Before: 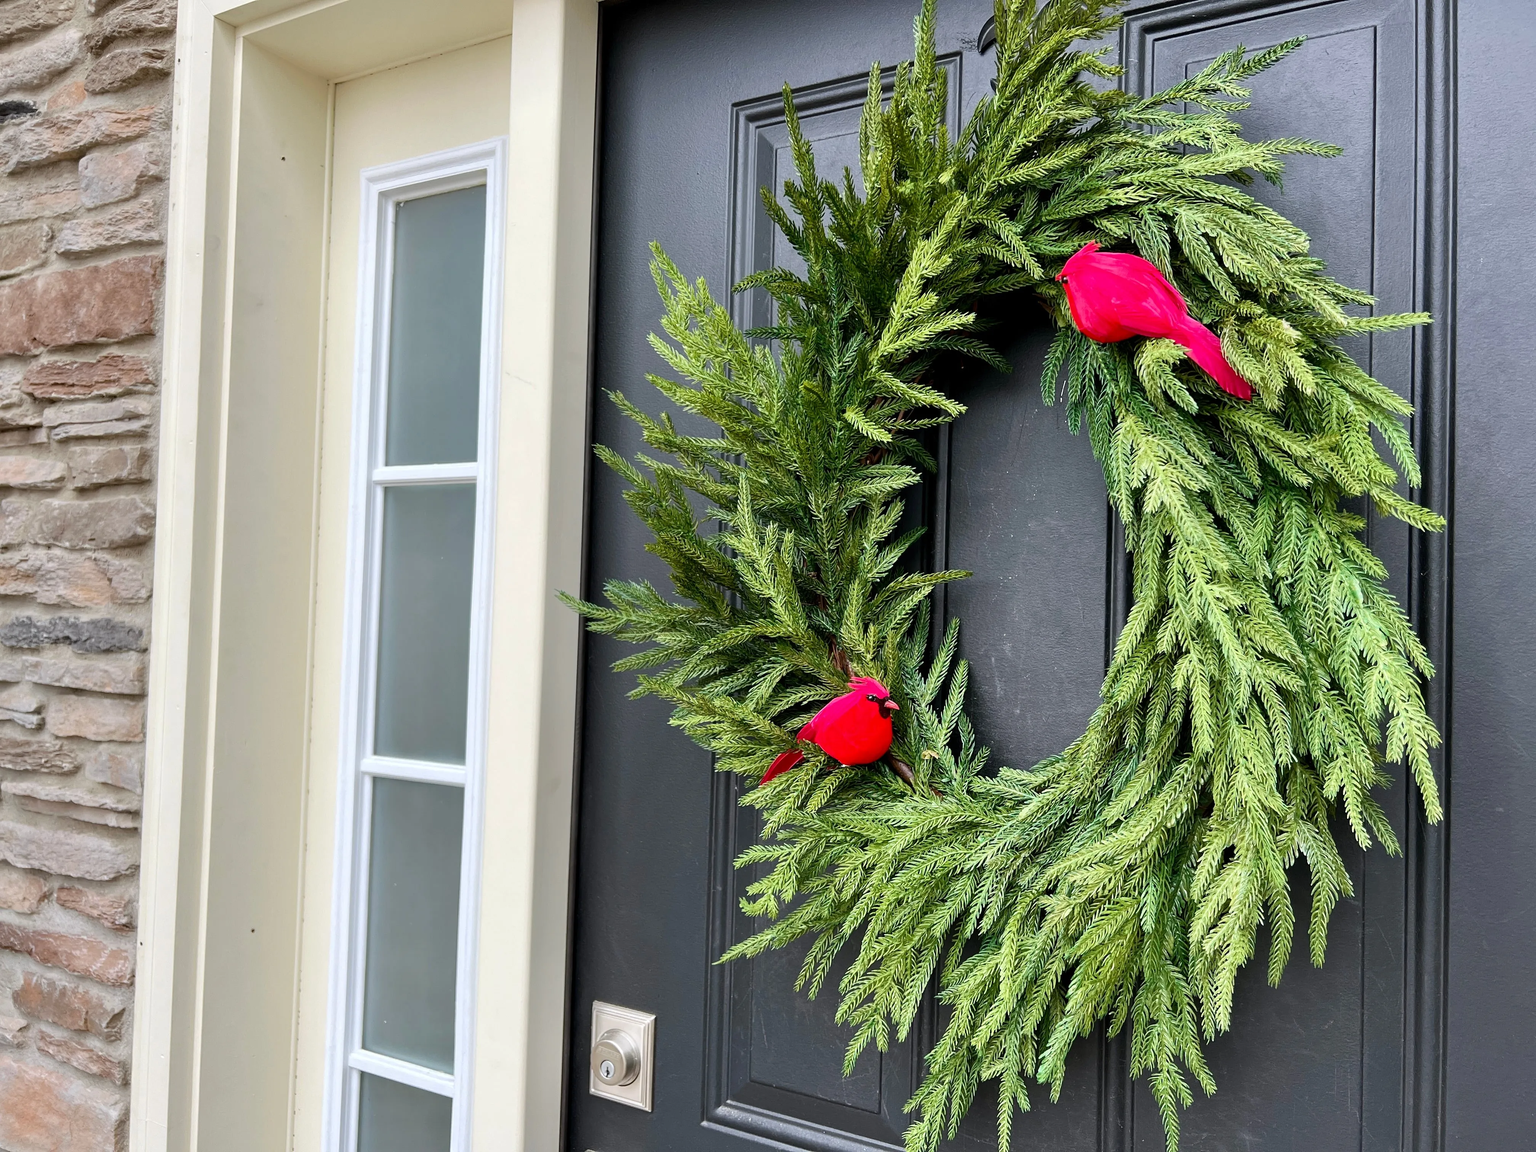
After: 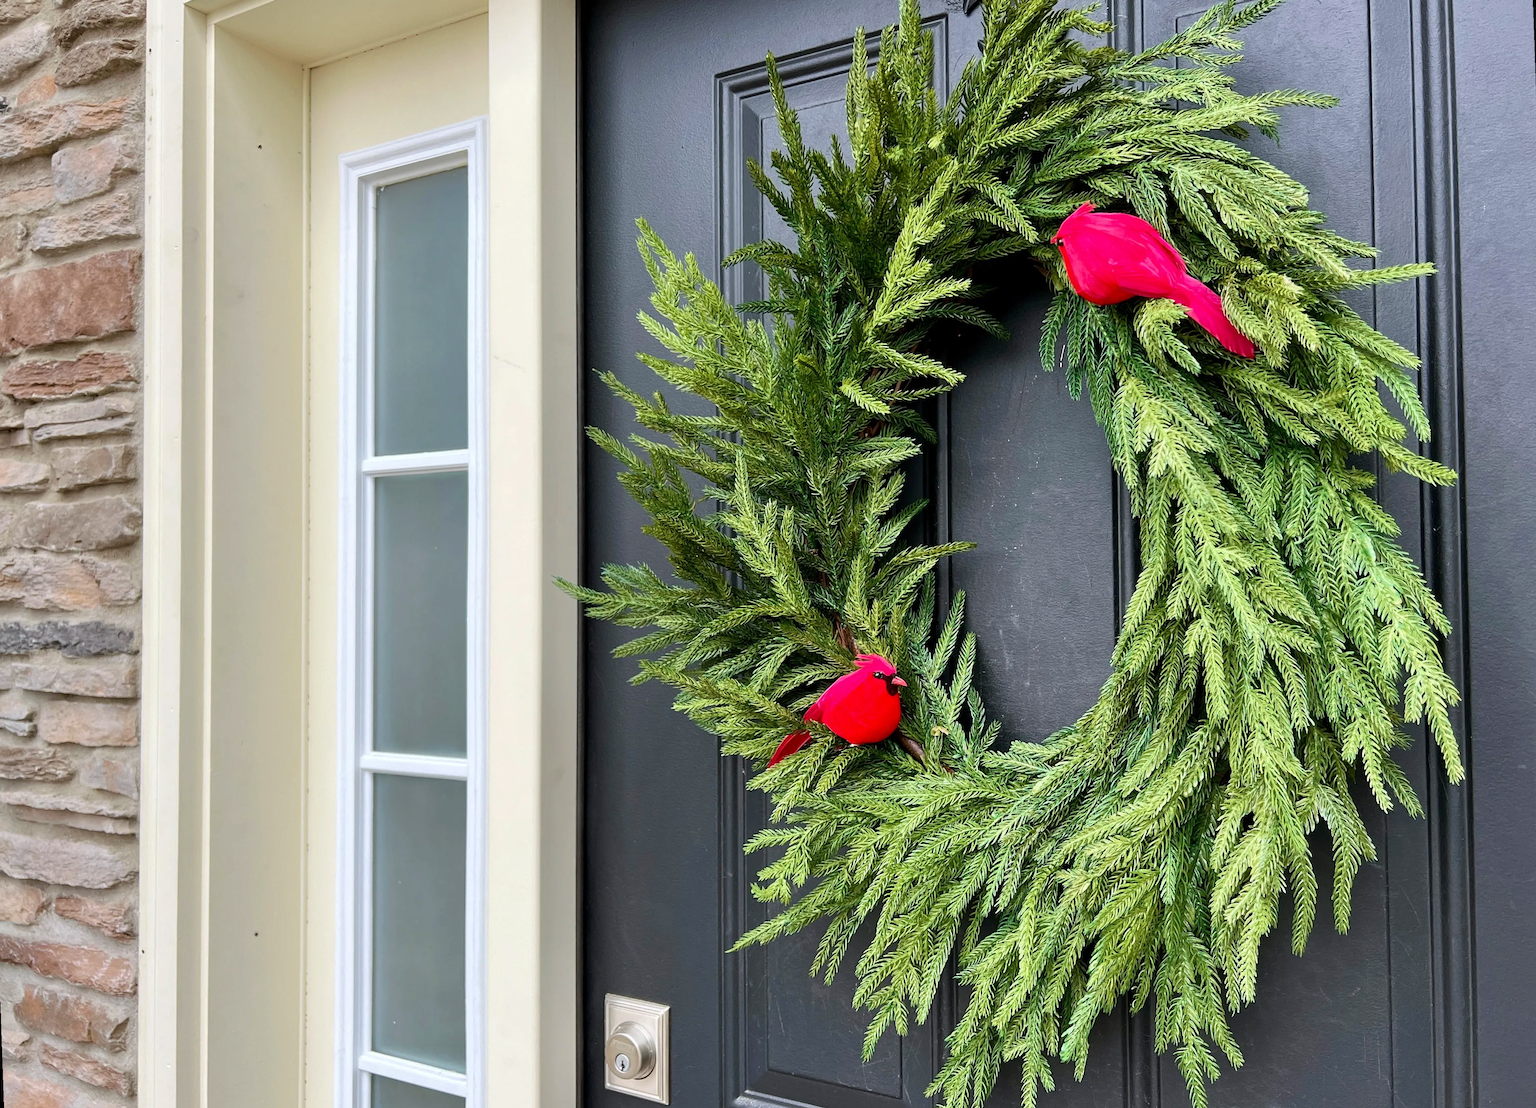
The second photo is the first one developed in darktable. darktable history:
rotate and perspective: rotation -2°, crop left 0.022, crop right 0.978, crop top 0.049, crop bottom 0.951
velvia: strength 15%
